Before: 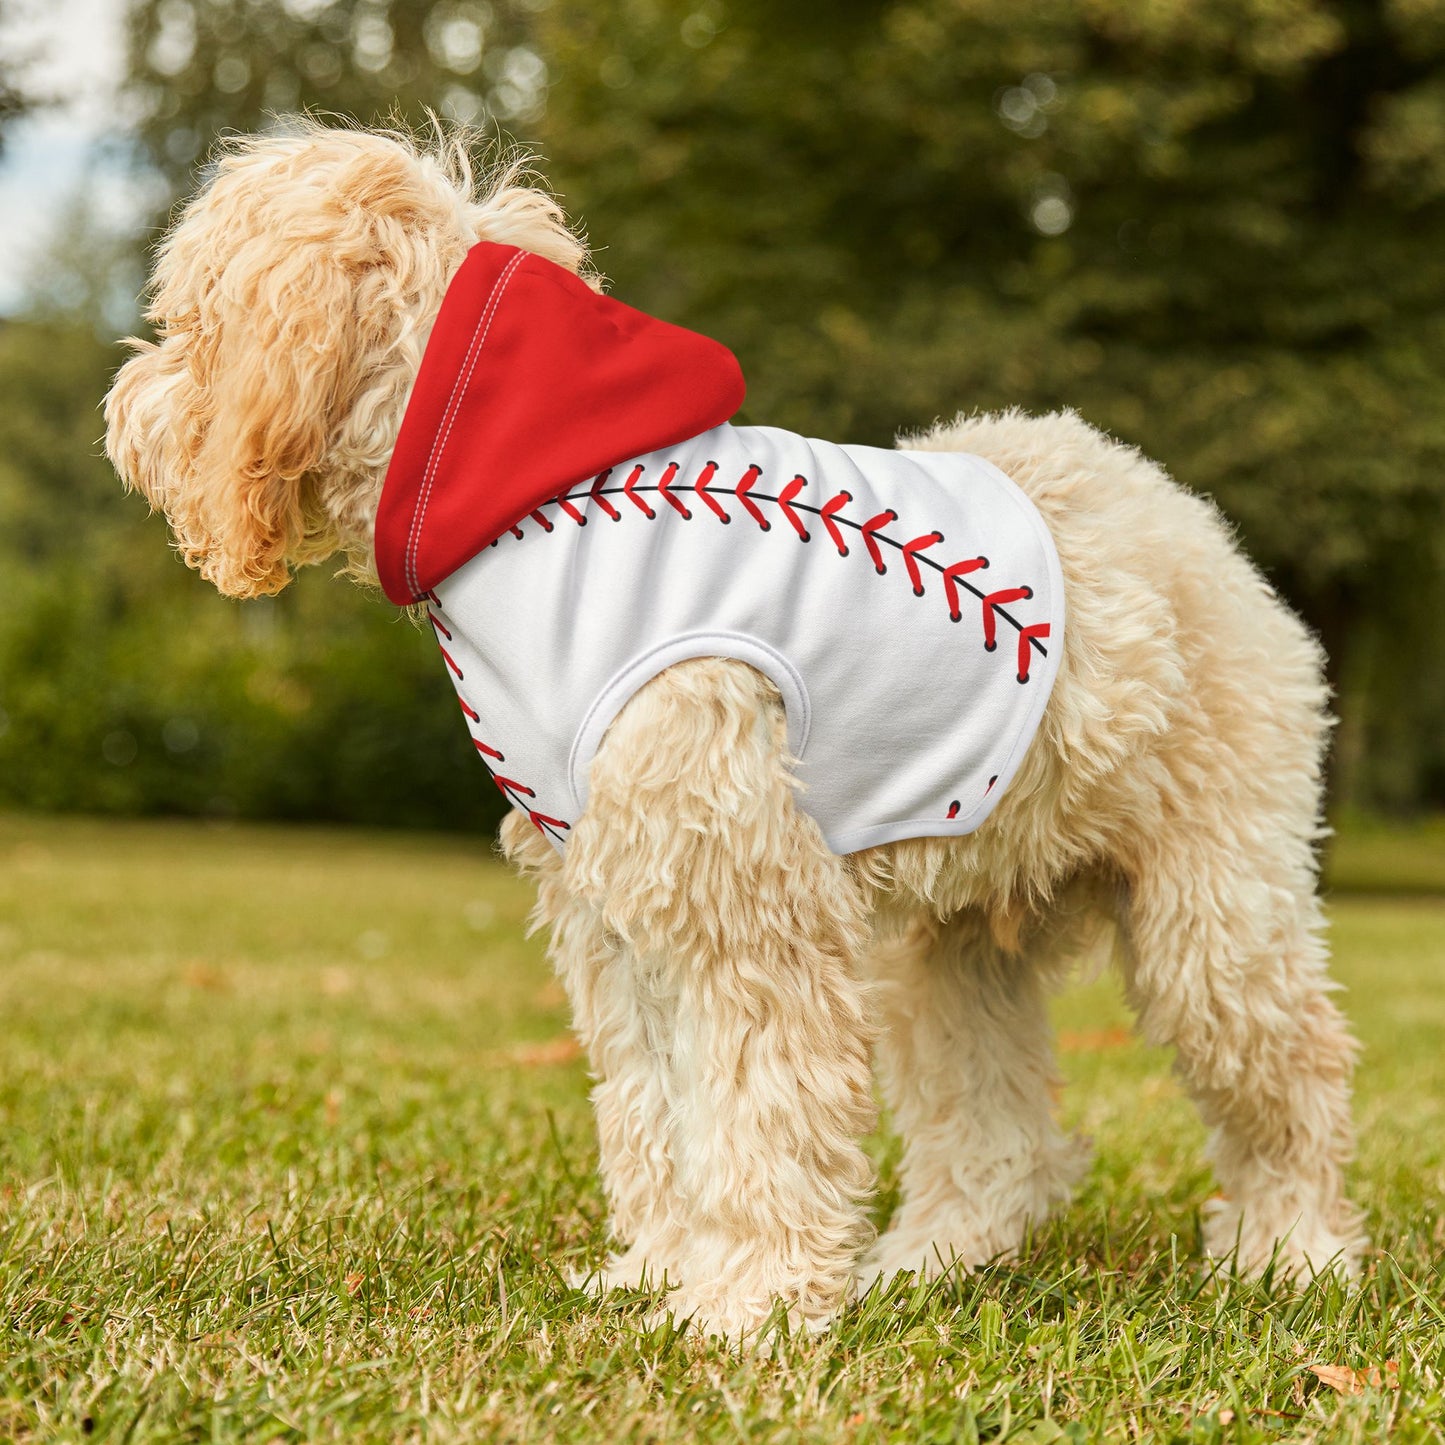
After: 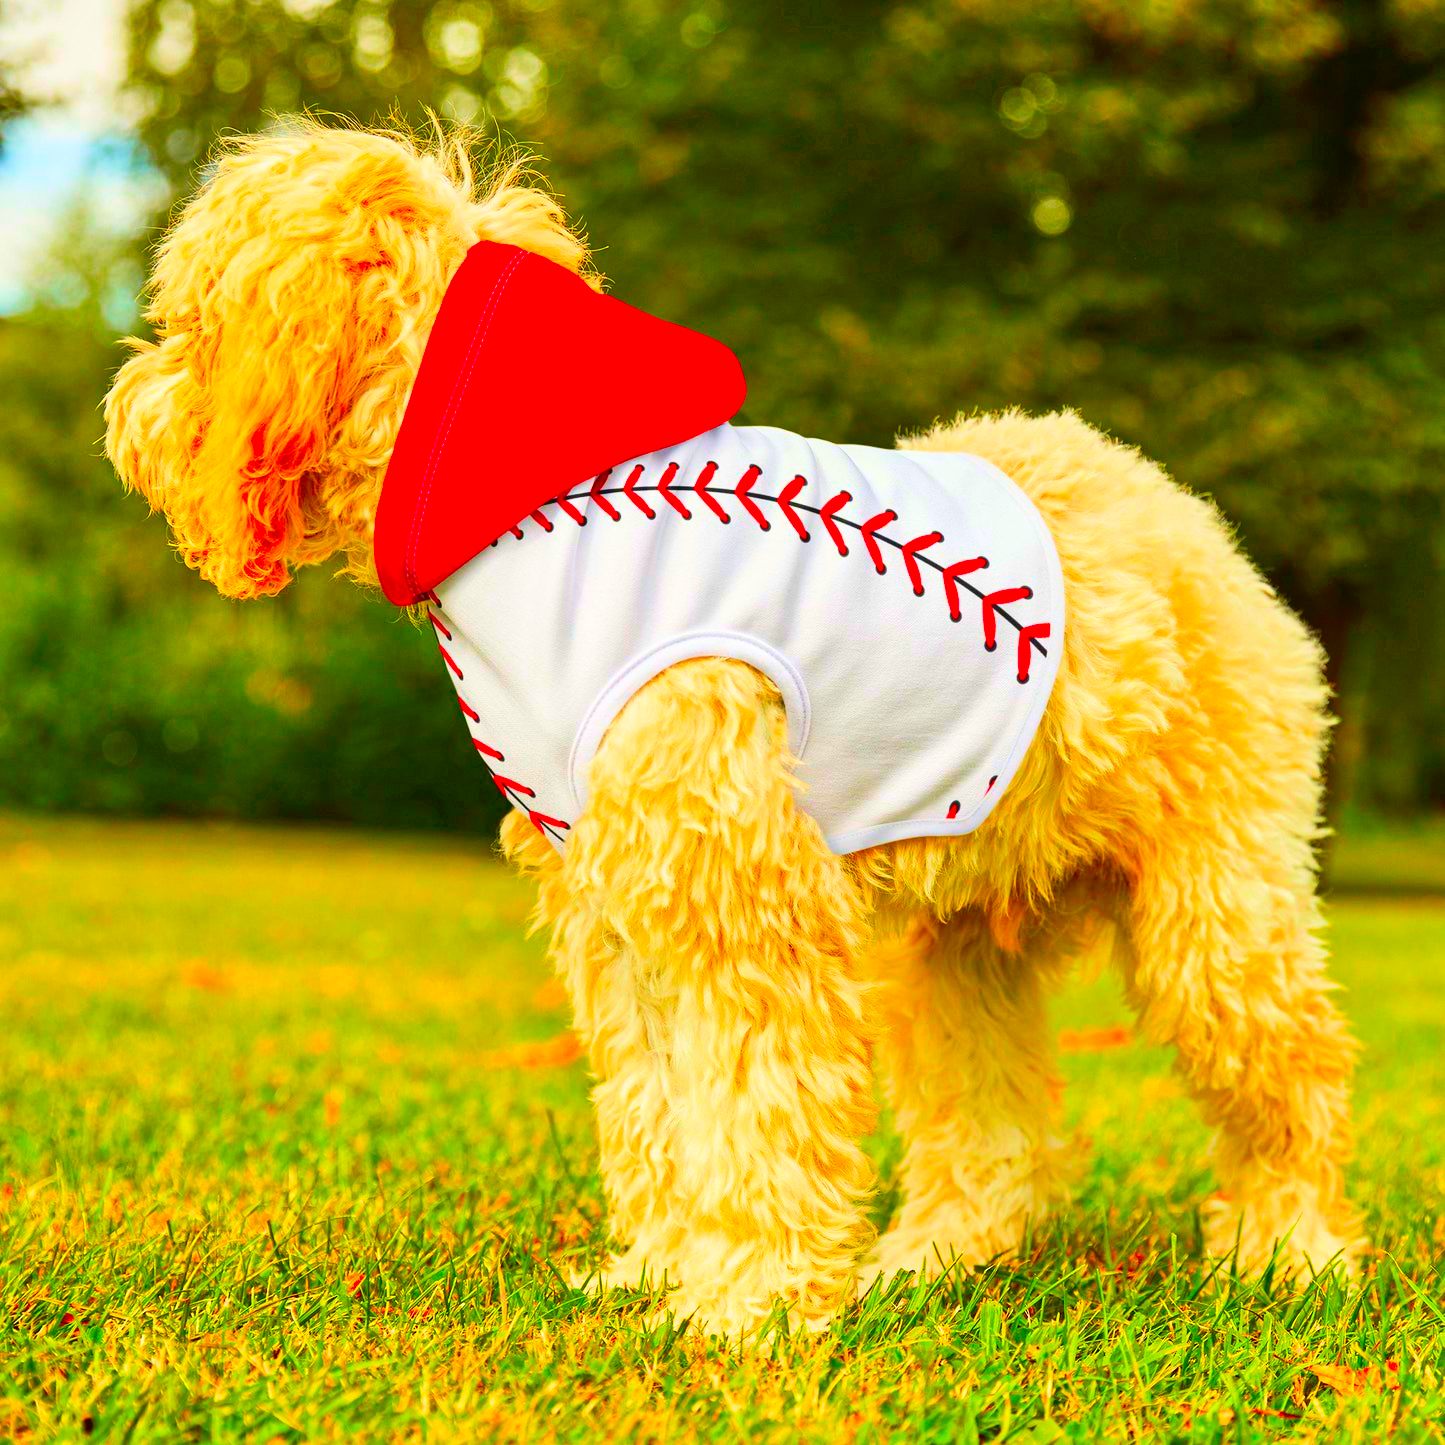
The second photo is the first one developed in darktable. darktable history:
color correction: highlights b* -0.024, saturation 2.98
contrast brightness saturation: contrast 0.198, brightness 0.147, saturation 0.145
velvia: on, module defaults
